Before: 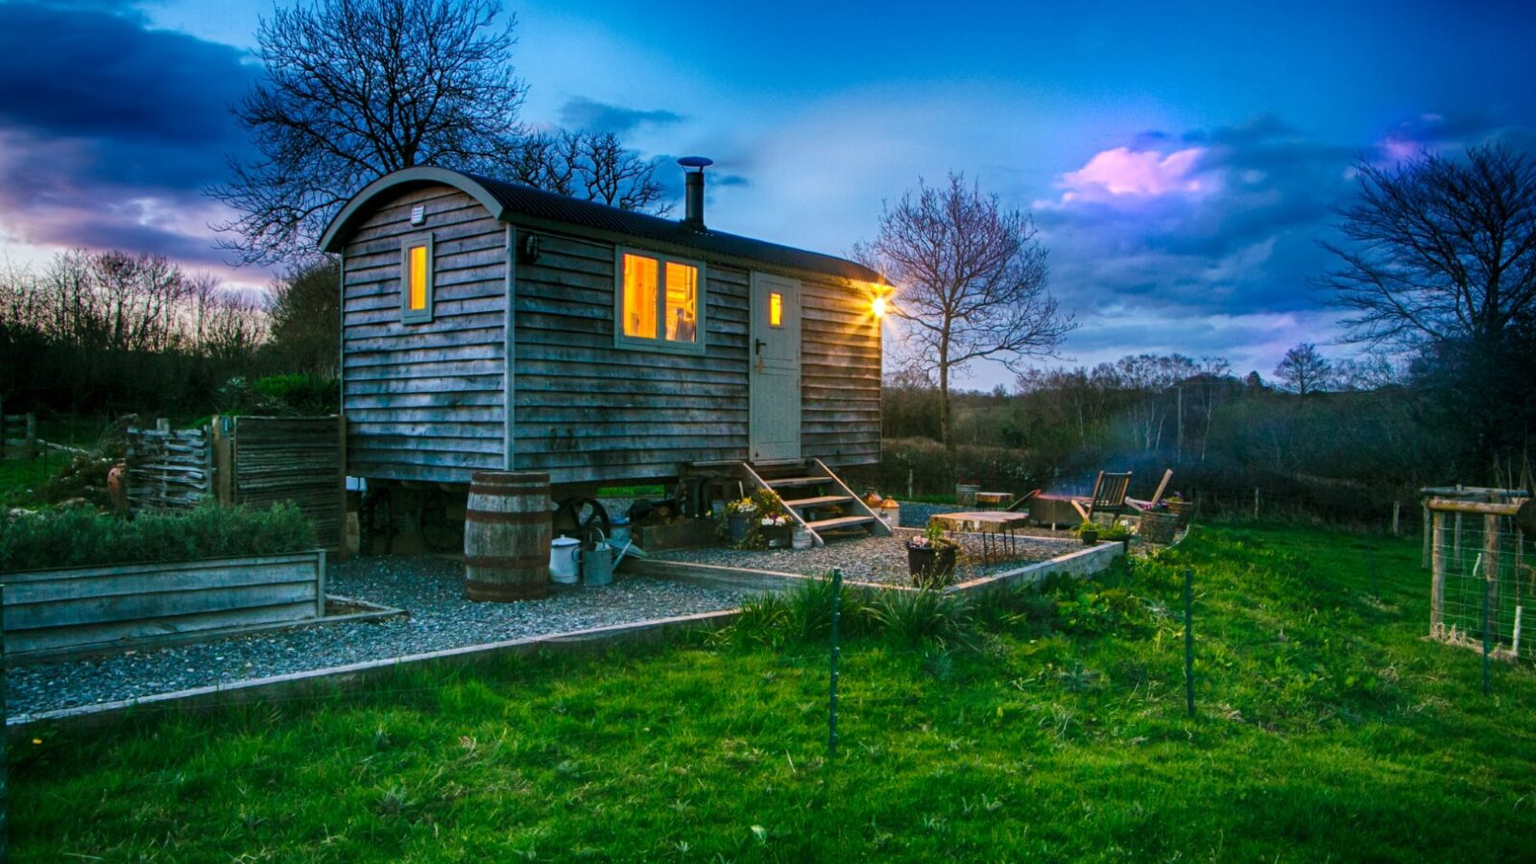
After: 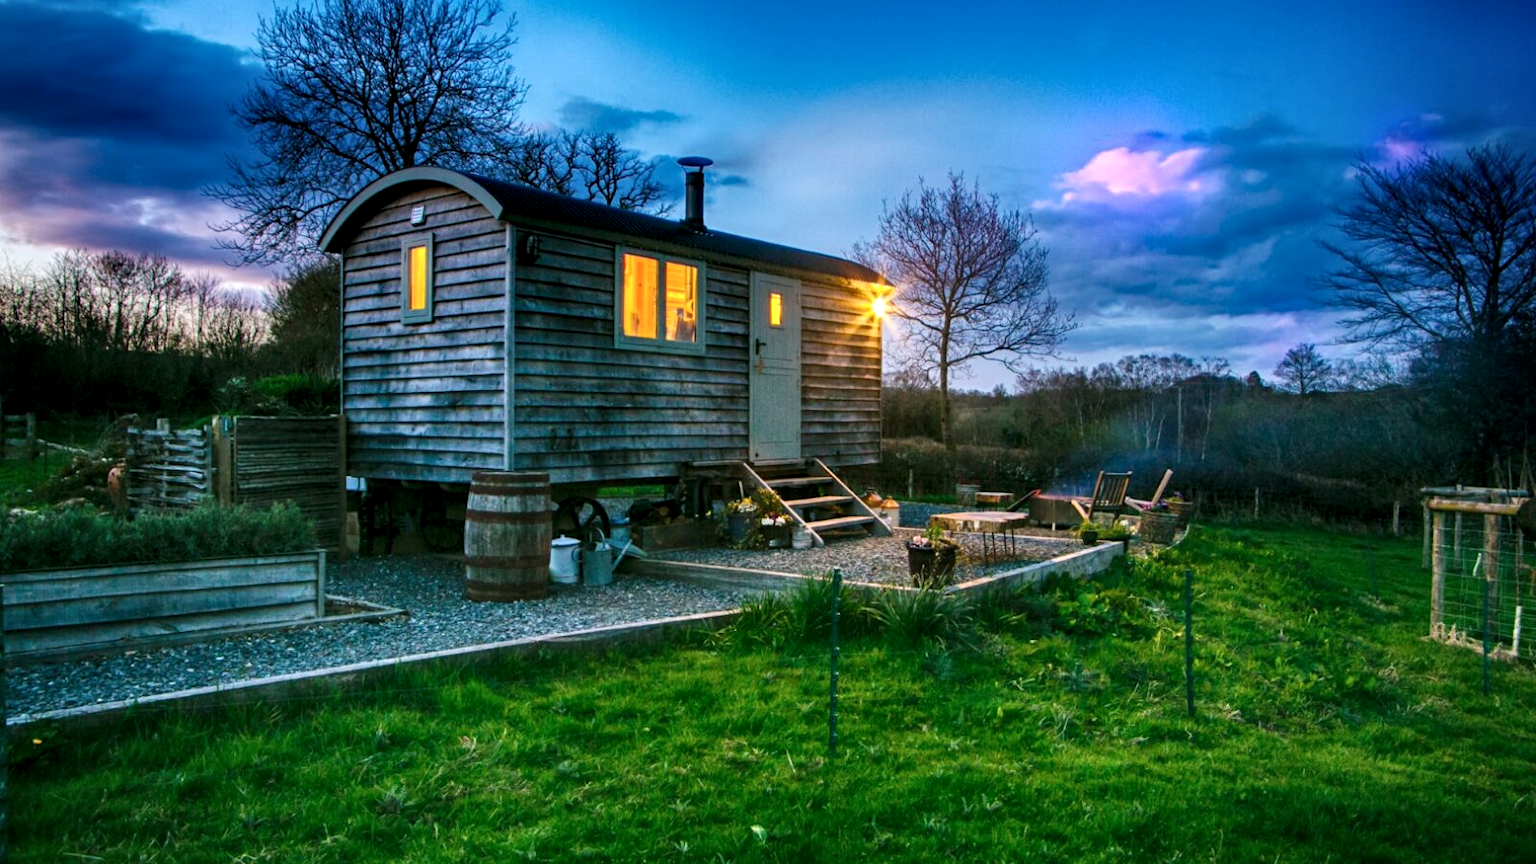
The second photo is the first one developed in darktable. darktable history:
contrast equalizer: octaves 7, y [[0.535, 0.543, 0.548, 0.548, 0.542, 0.532], [0.5 ×6], [0.5 ×6], [0 ×6], [0 ×6]]
